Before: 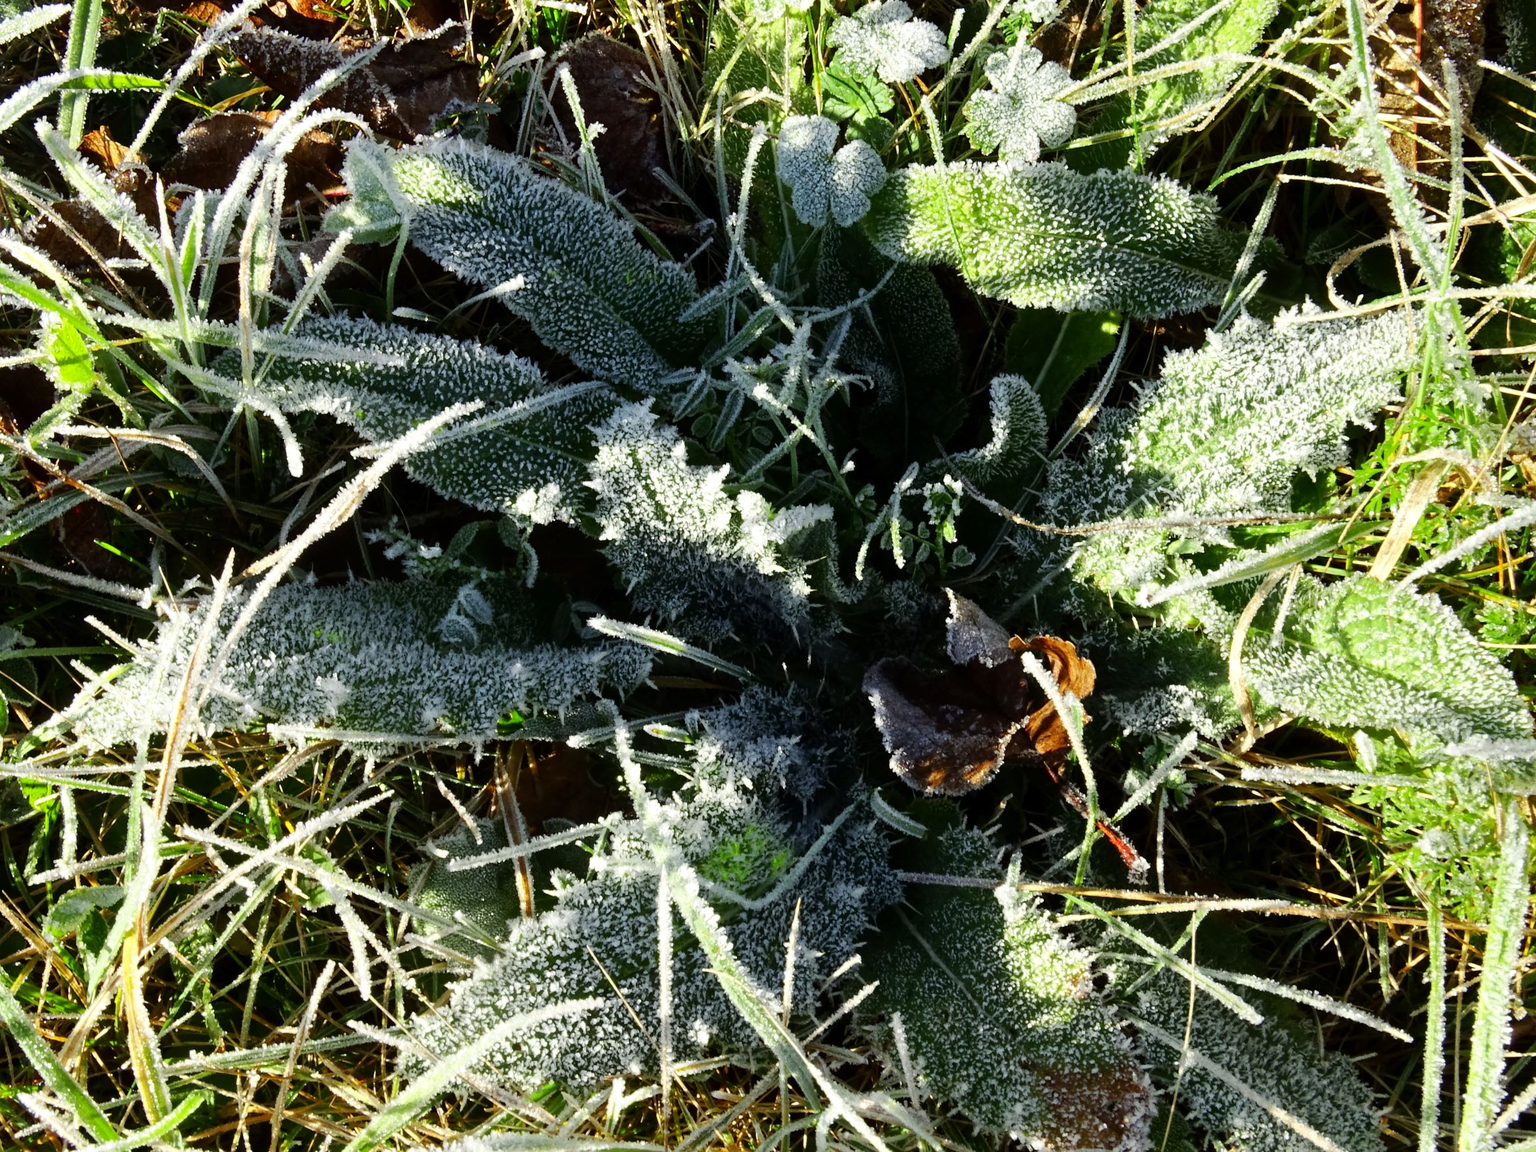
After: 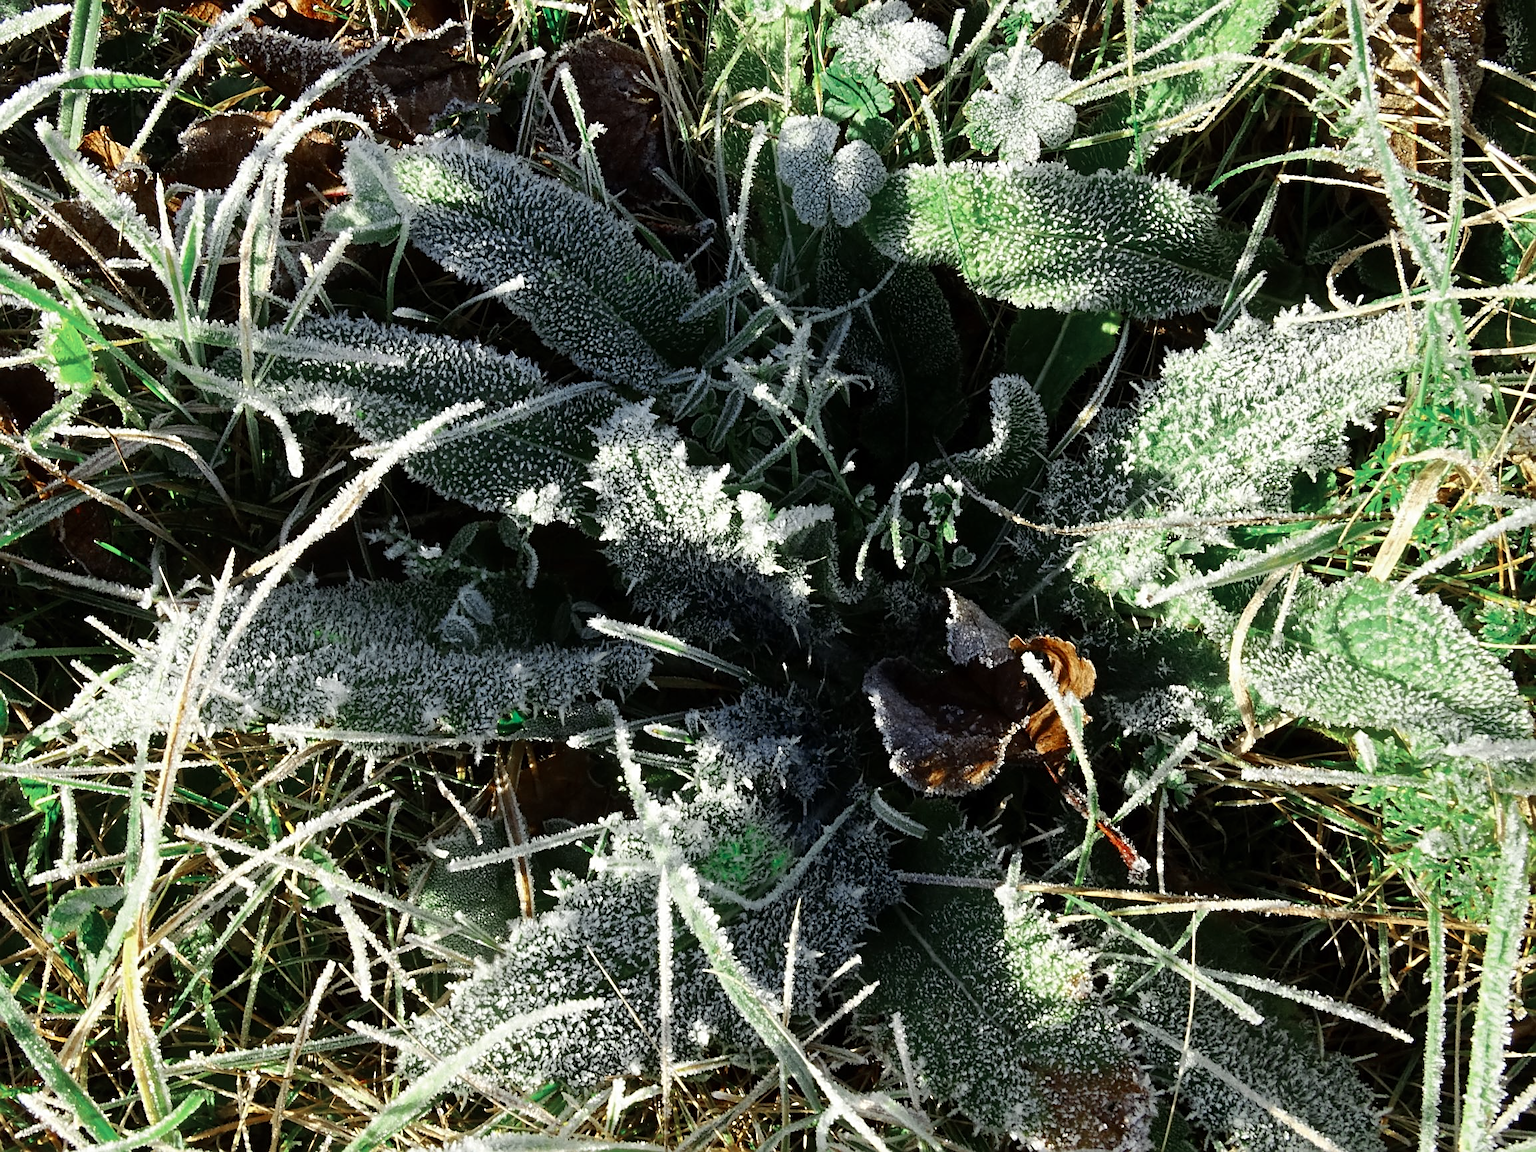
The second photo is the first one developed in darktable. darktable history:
color zones: curves: ch0 [(0, 0.5) (0.125, 0.4) (0.25, 0.5) (0.375, 0.4) (0.5, 0.4) (0.625, 0.35) (0.75, 0.35) (0.875, 0.5)]; ch1 [(0, 0.35) (0.125, 0.45) (0.25, 0.35) (0.375, 0.35) (0.5, 0.35) (0.625, 0.35) (0.75, 0.45) (0.875, 0.35)]; ch2 [(0, 0.6) (0.125, 0.5) (0.25, 0.5) (0.375, 0.6) (0.5, 0.6) (0.625, 0.5) (0.75, 0.5) (0.875, 0.5)]
sharpen: on, module defaults
